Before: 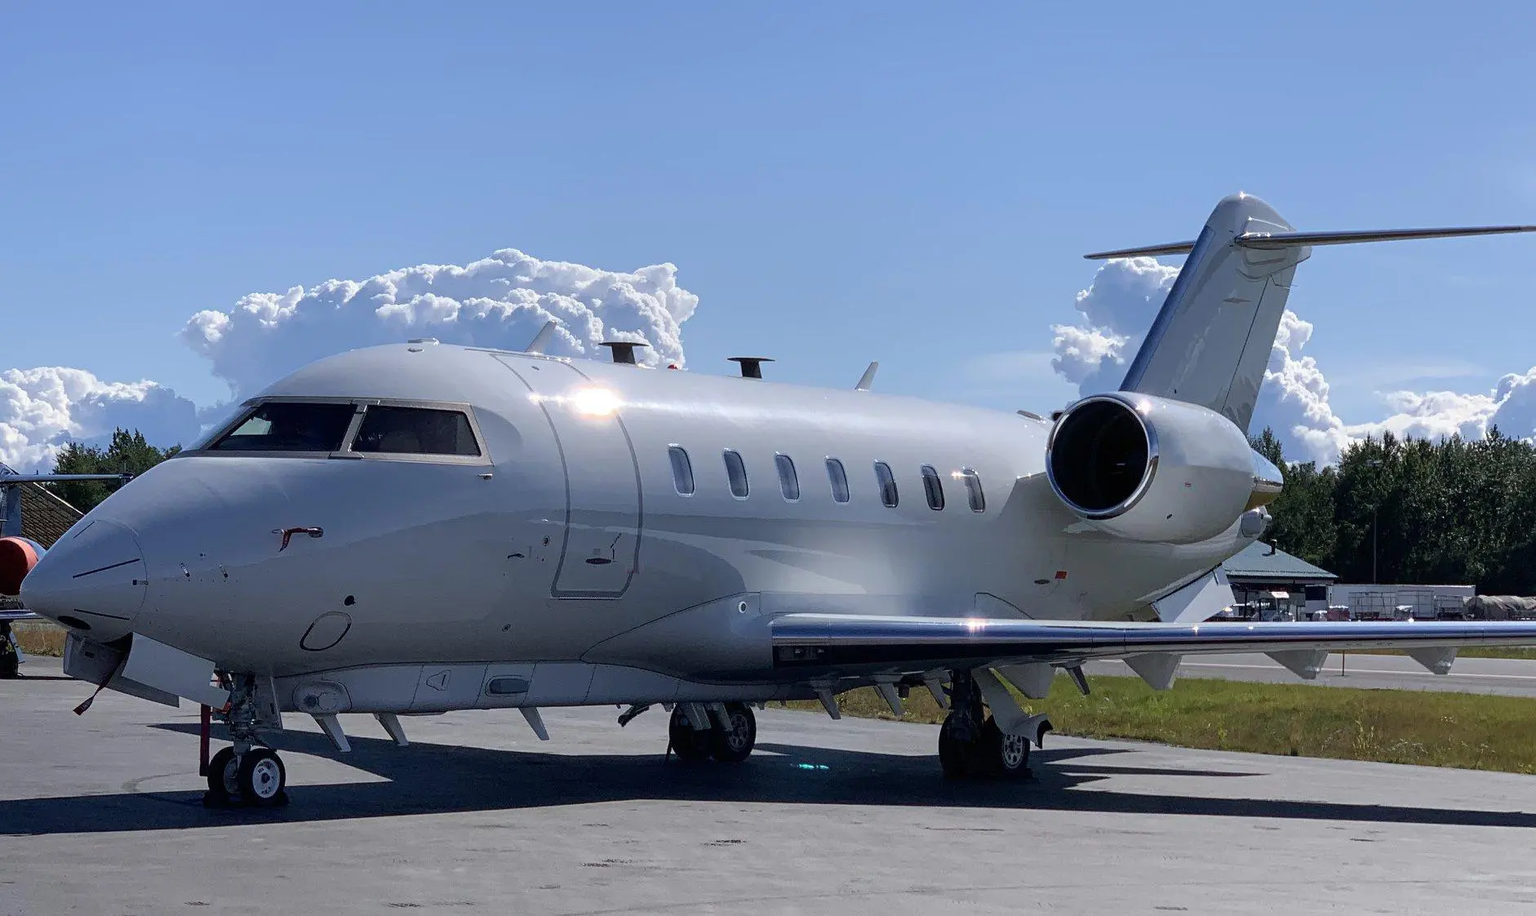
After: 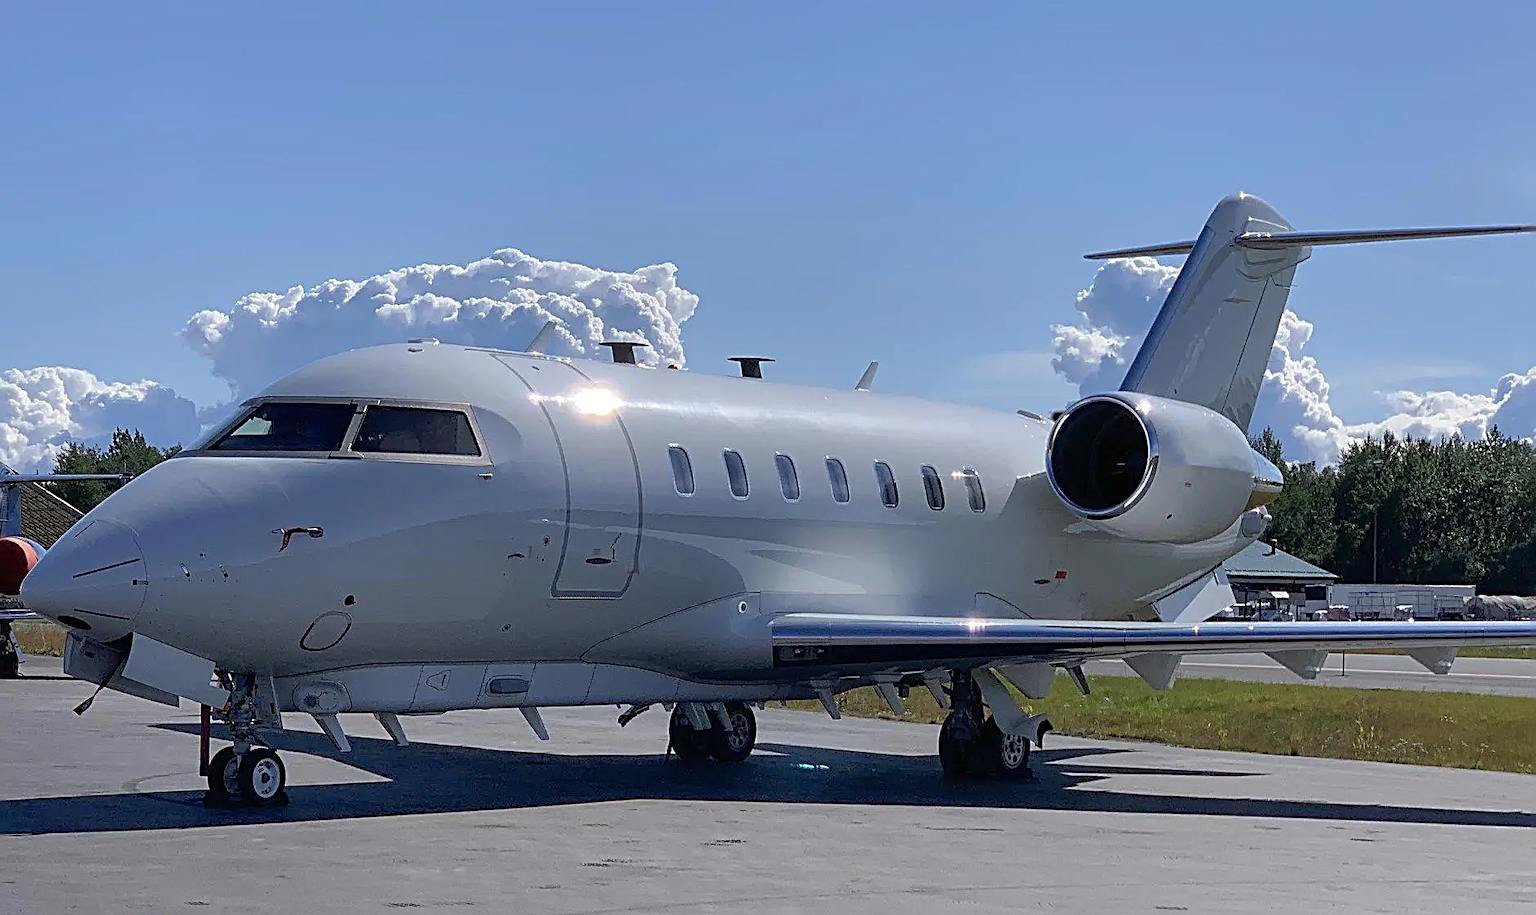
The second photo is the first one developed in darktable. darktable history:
shadows and highlights: on, module defaults
sharpen: radius 2.581, amount 0.697
